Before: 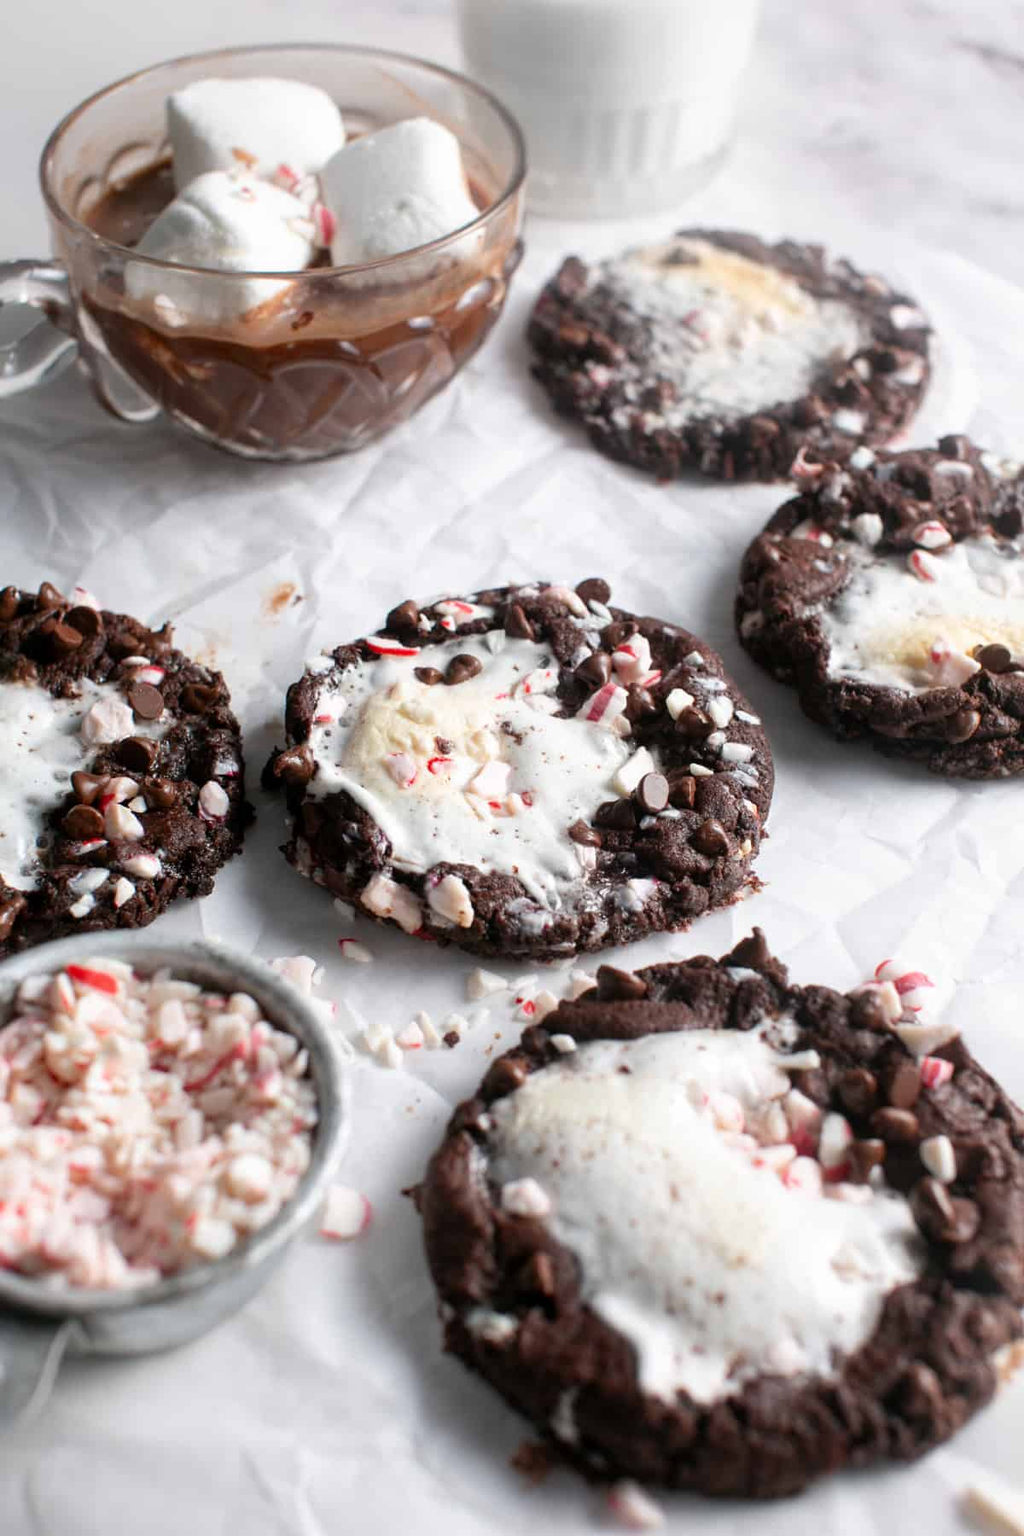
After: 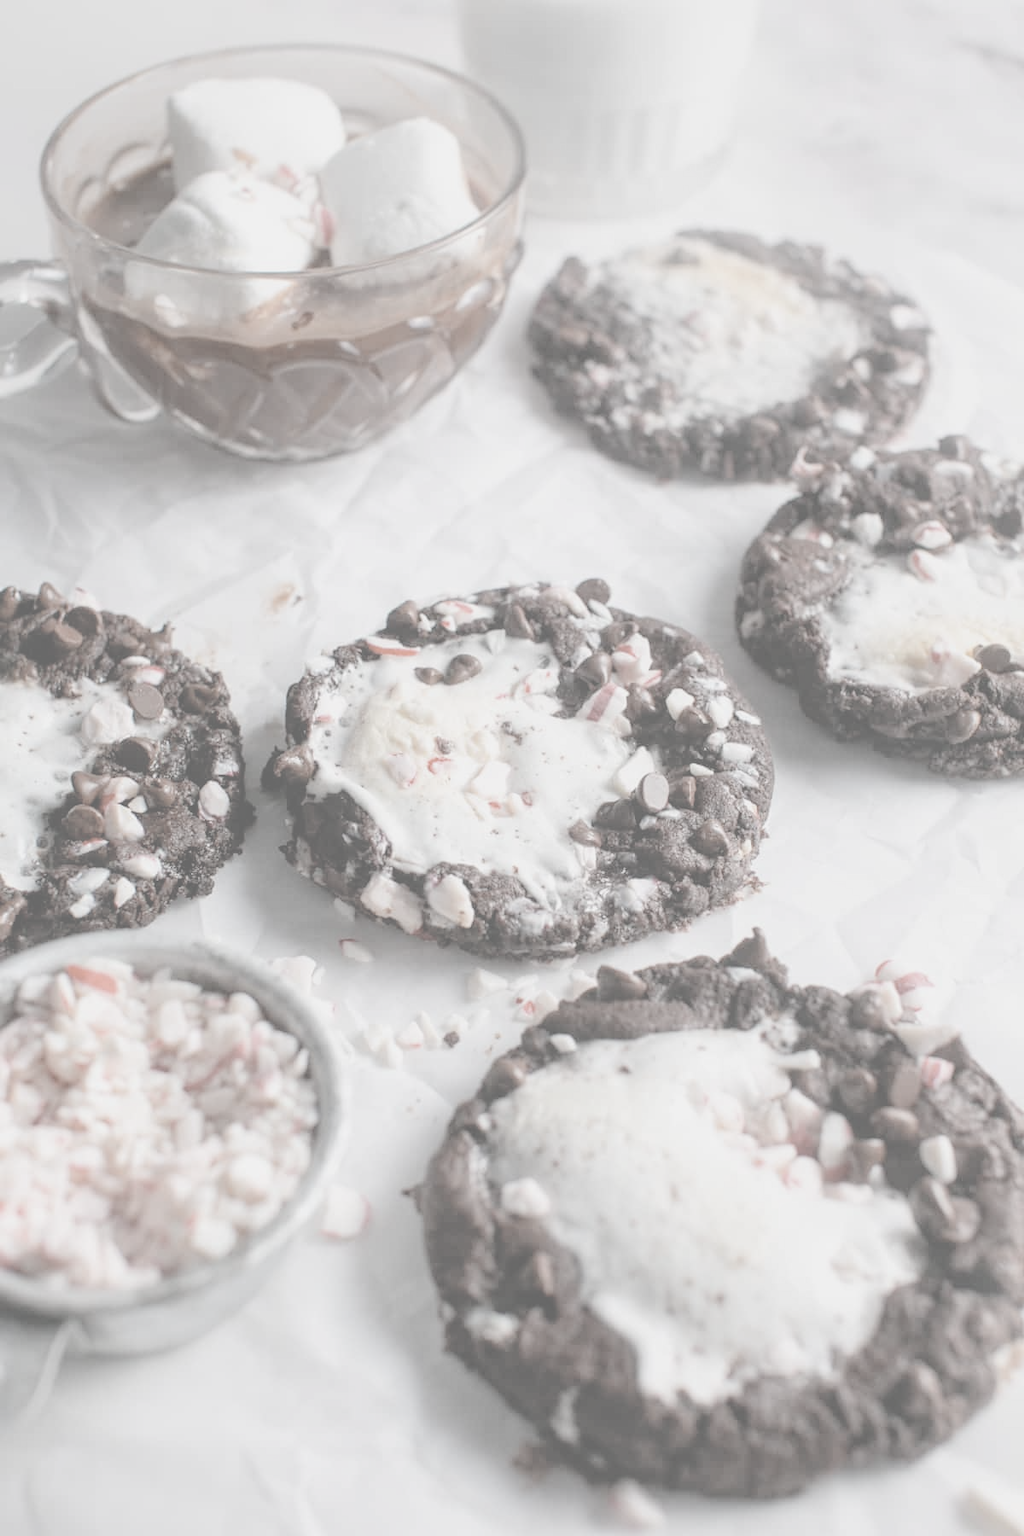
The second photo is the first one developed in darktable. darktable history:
local contrast: on, module defaults
contrast brightness saturation: contrast -0.32, brightness 0.75, saturation -0.78
